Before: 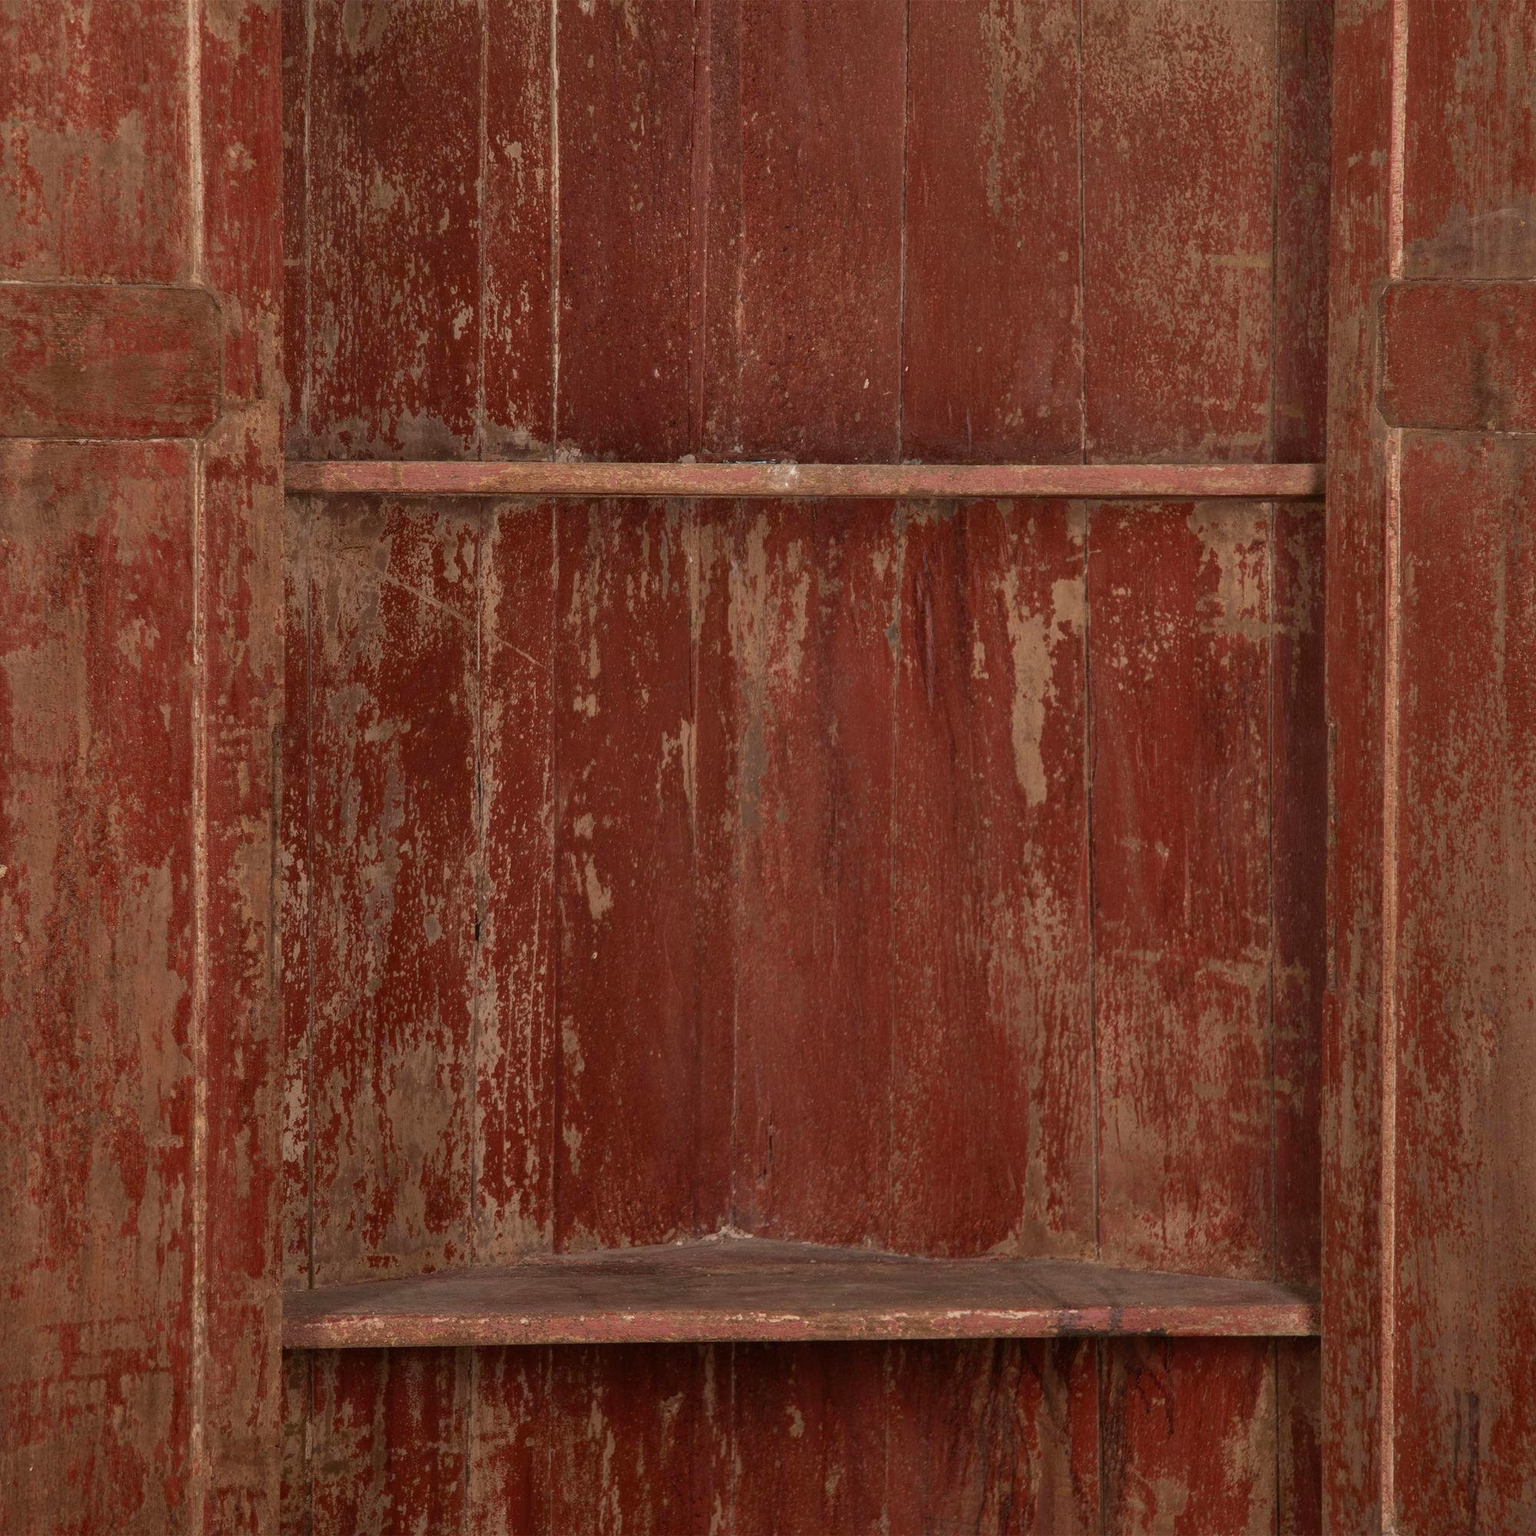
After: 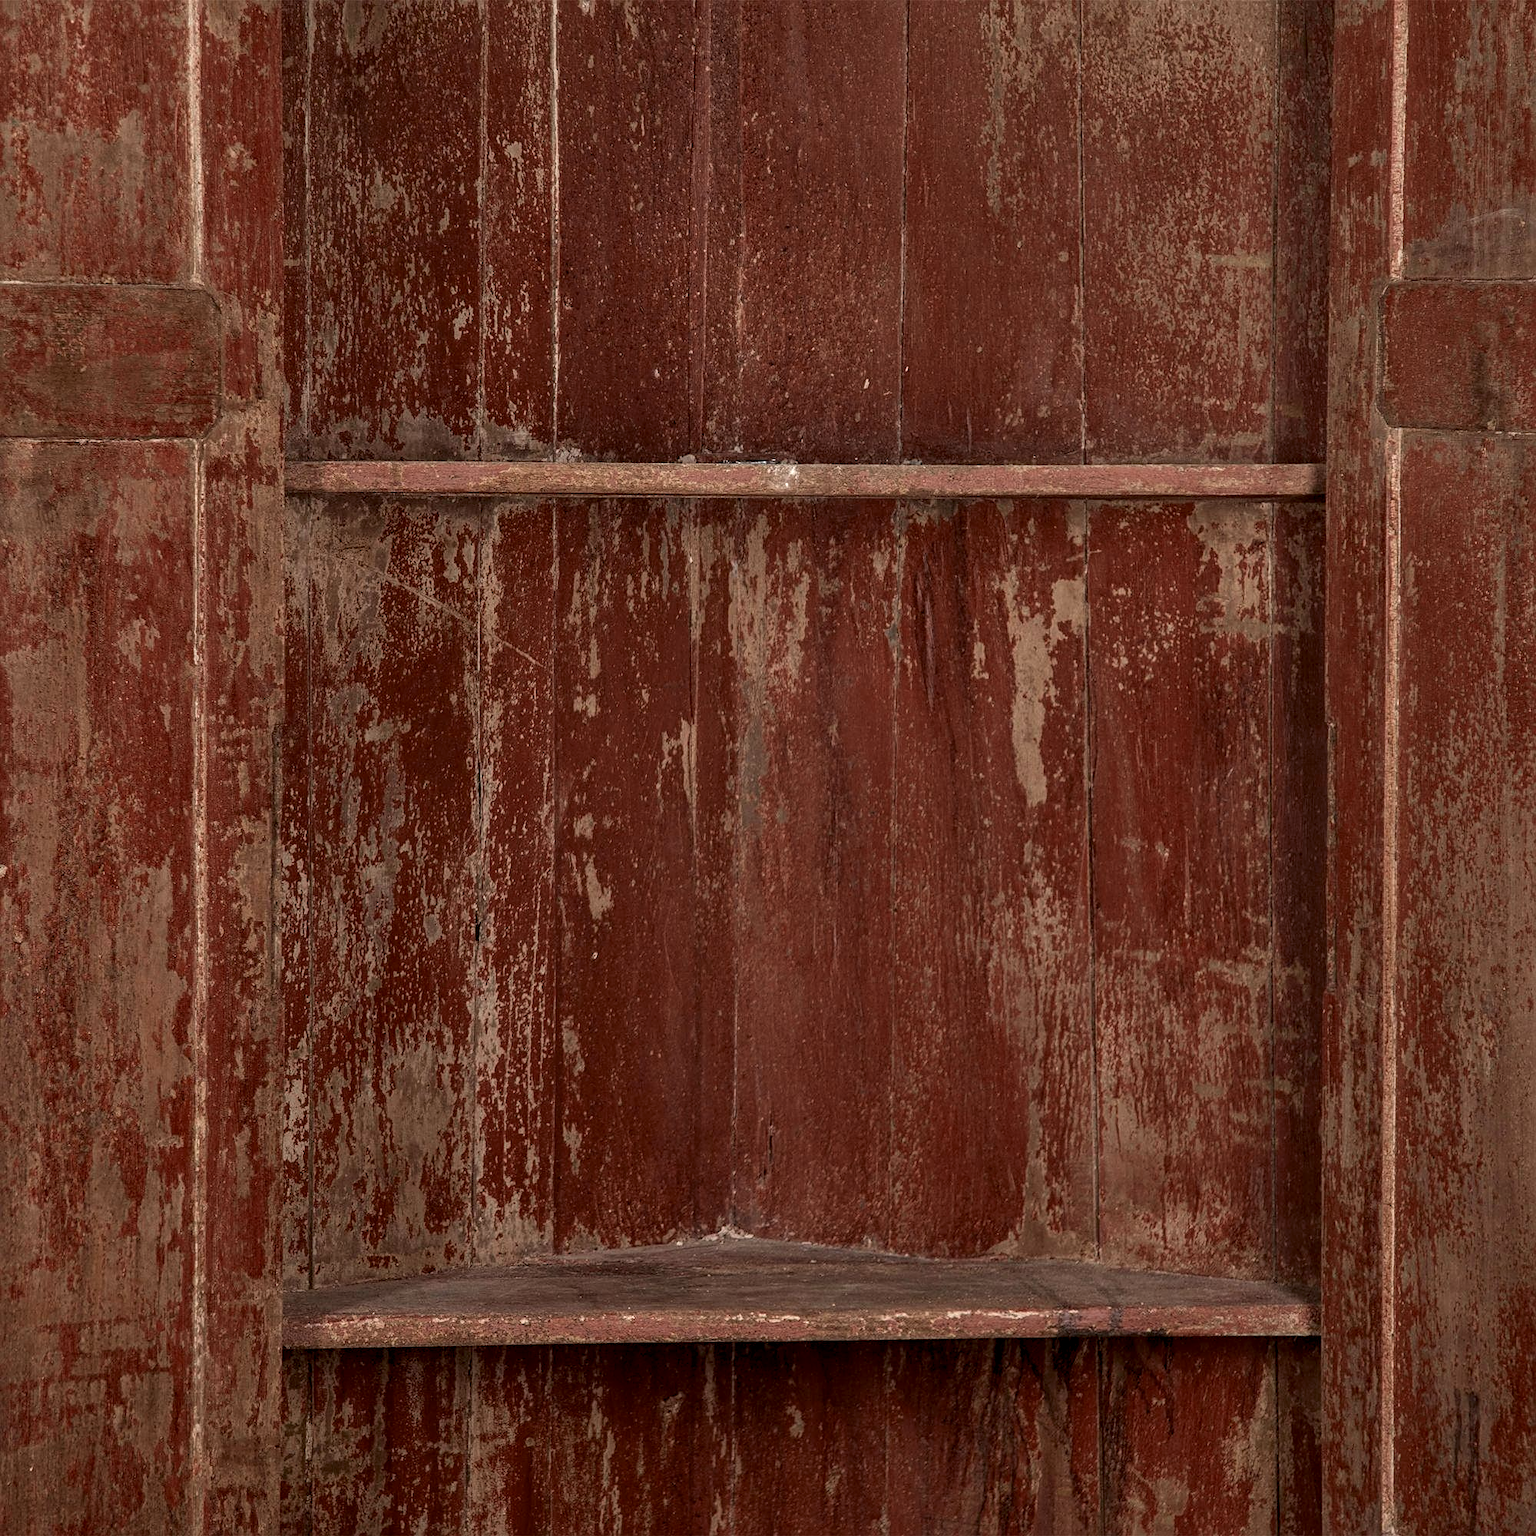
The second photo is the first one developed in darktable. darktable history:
color zones: curves: ch0 [(0, 0.5) (0.125, 0.4) (0.25, 0.5) (0.375, 0.4) (0.5, 0.4) (0.625, 0.35) (0.75, 0.35) (0.875, 0.5)]; ch1 [(0, 0.35) (0.125, 0.45) (0.25, 0.35) (0.375, 0.35) (0.5, 0.35) (0.625, 0.35) (0.75, 0.45) (0.875, 0.35)]; ch2 [(0, 0.6) (0.125, 0.5) (0.25, 0.5) (0.375, 0.6) (0.5, 0.6) (0.625, 0.5) (0.75, 0.5) (0.875, 0.5)]
local contrast: detail 150%
sharpen: on, module defaults
levels: mode automatic, levels [0.044, 0.475, 0.791]
